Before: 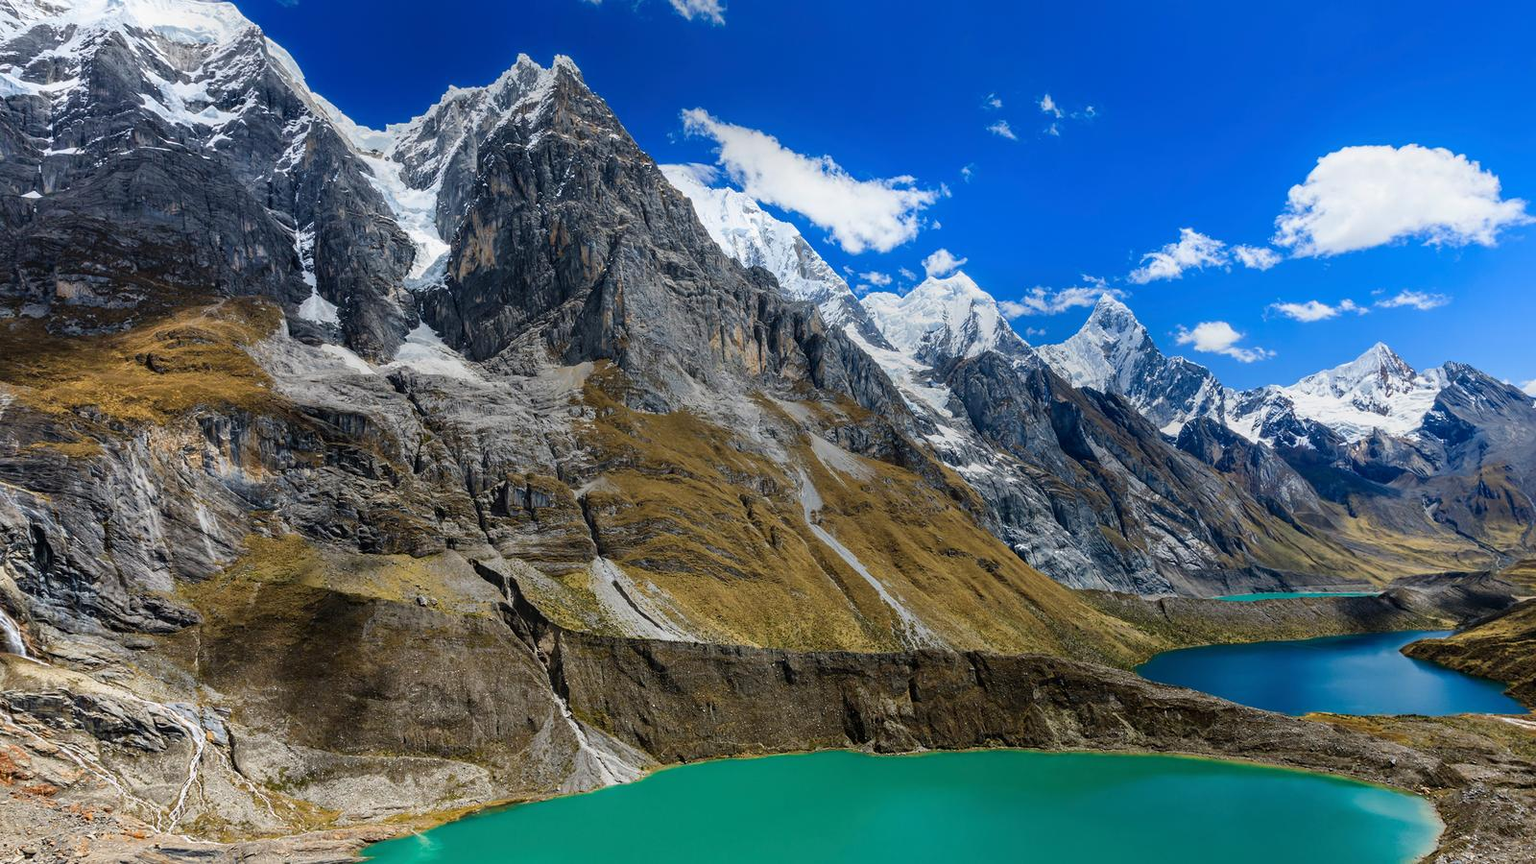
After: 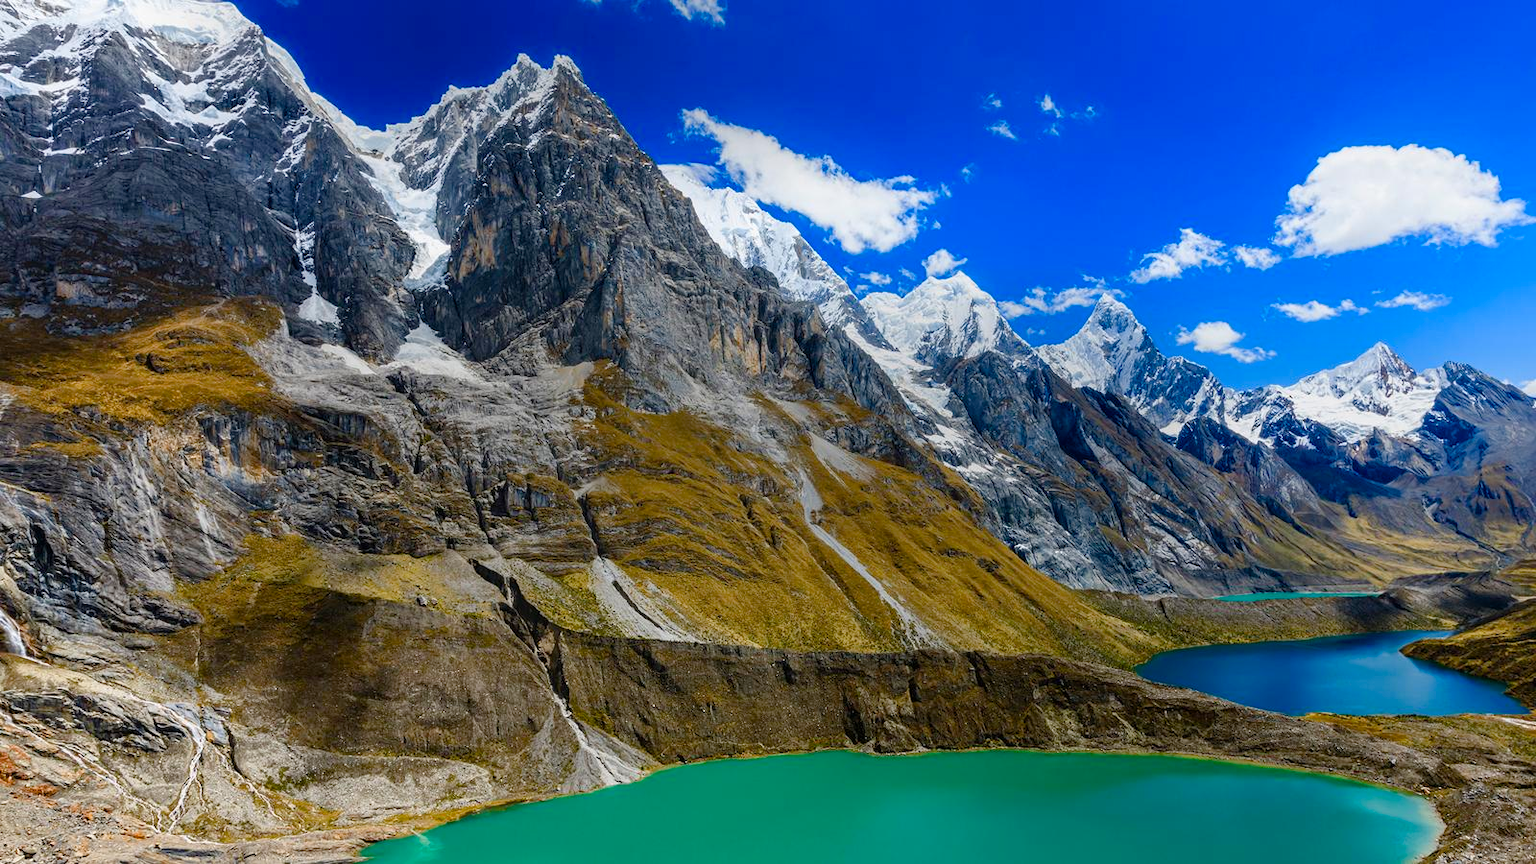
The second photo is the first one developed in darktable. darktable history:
color balance rgb: perceptual saturation grading › global saturation 20%, perceptual saturation grading › highlights -25%, perceptual saturation grading › shadows 50%
